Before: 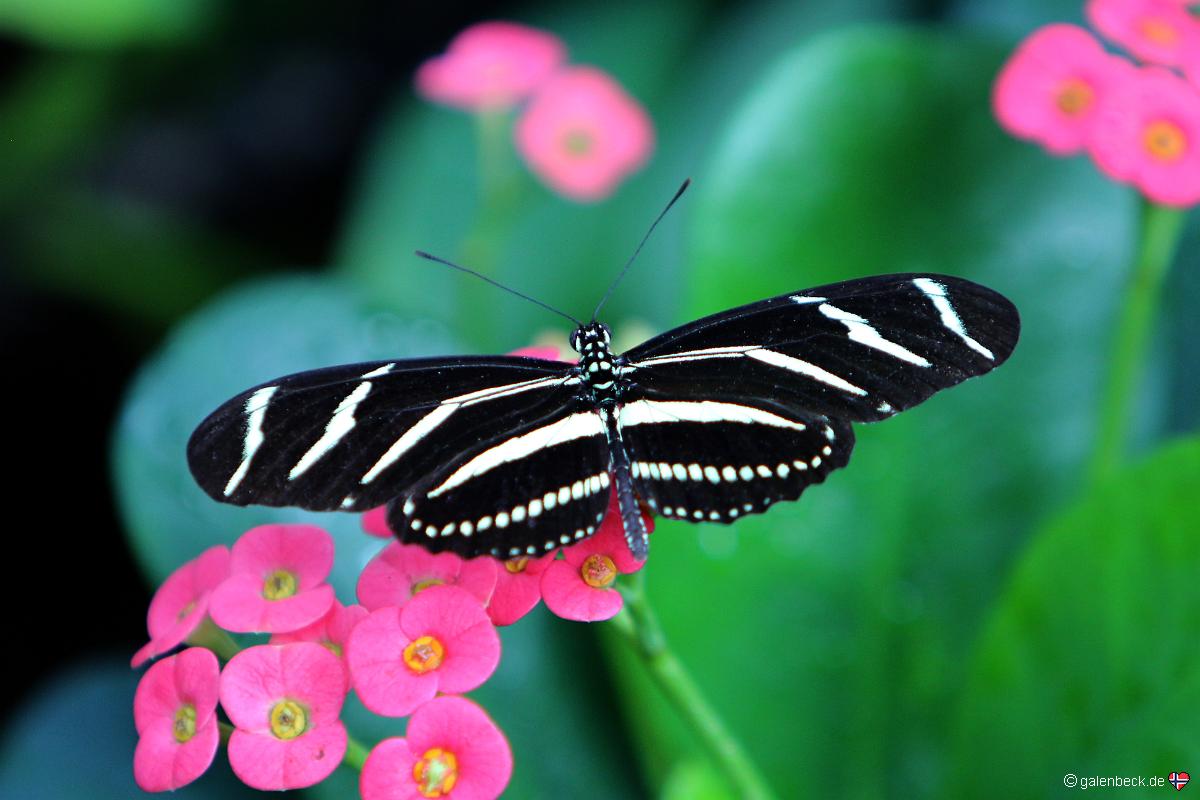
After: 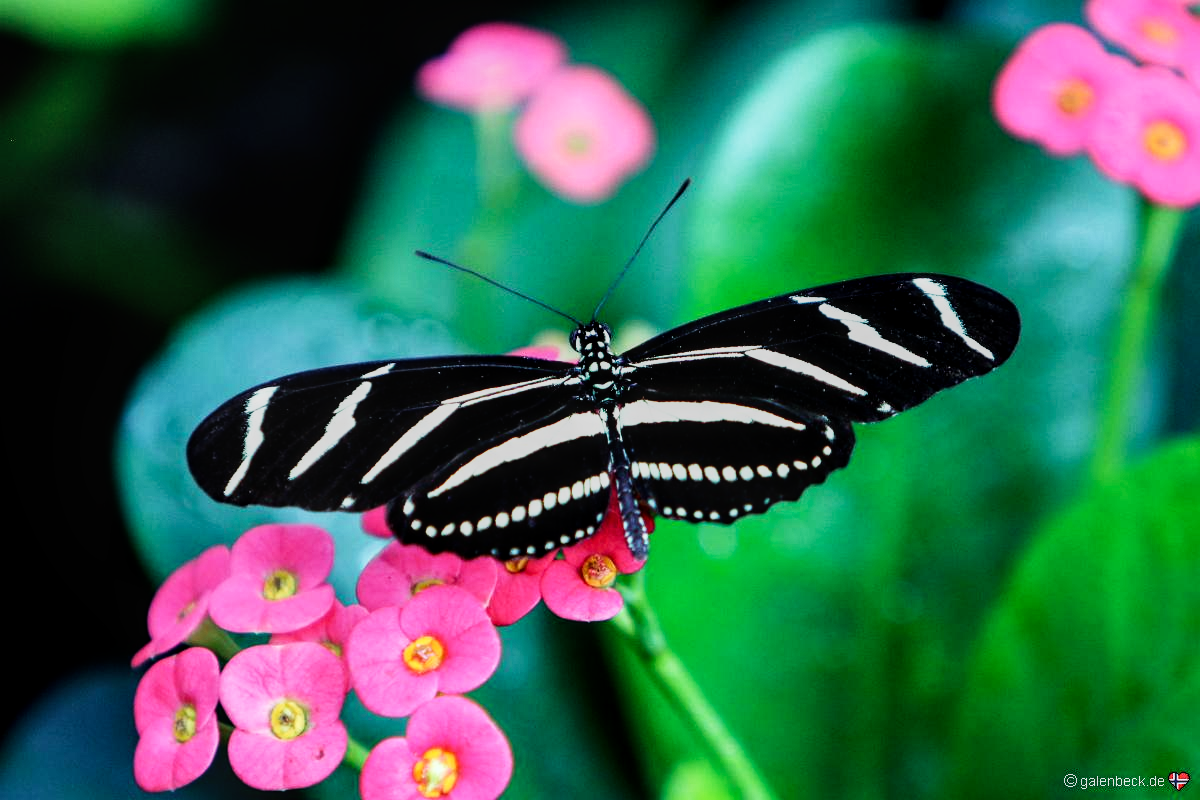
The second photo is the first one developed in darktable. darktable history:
contrast brightness saturation: contrast 0.11, saturation -0.17
local contrast: on, module defaults
sigmoid: contrast 1.93, skew 0.29, preserve hue 0%
